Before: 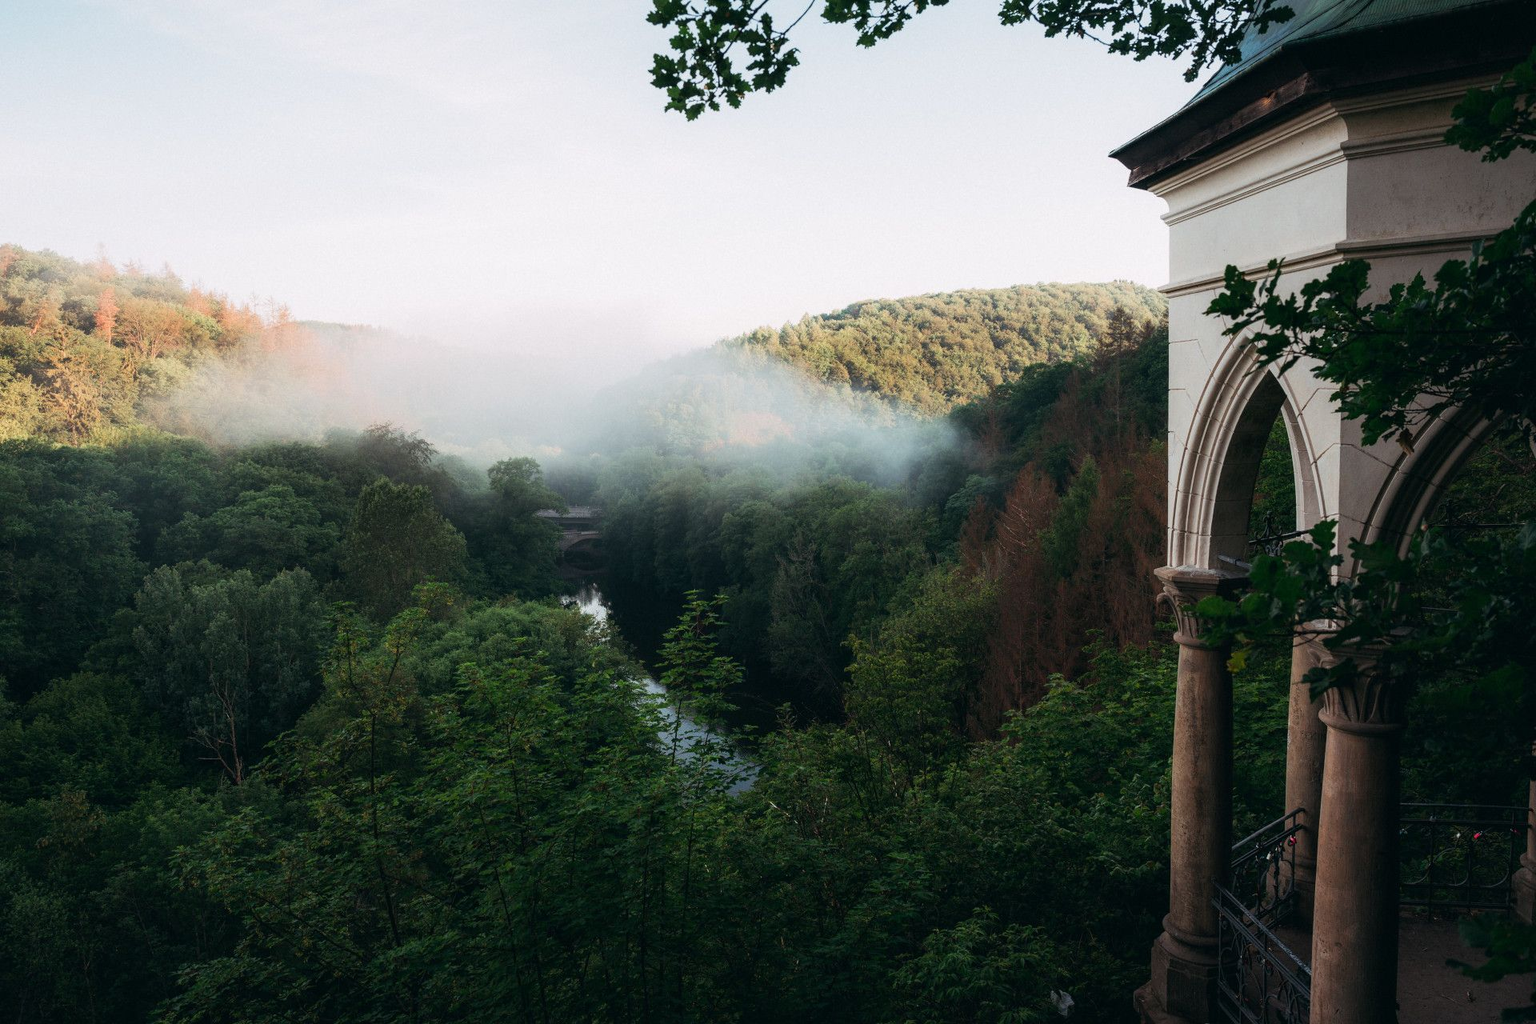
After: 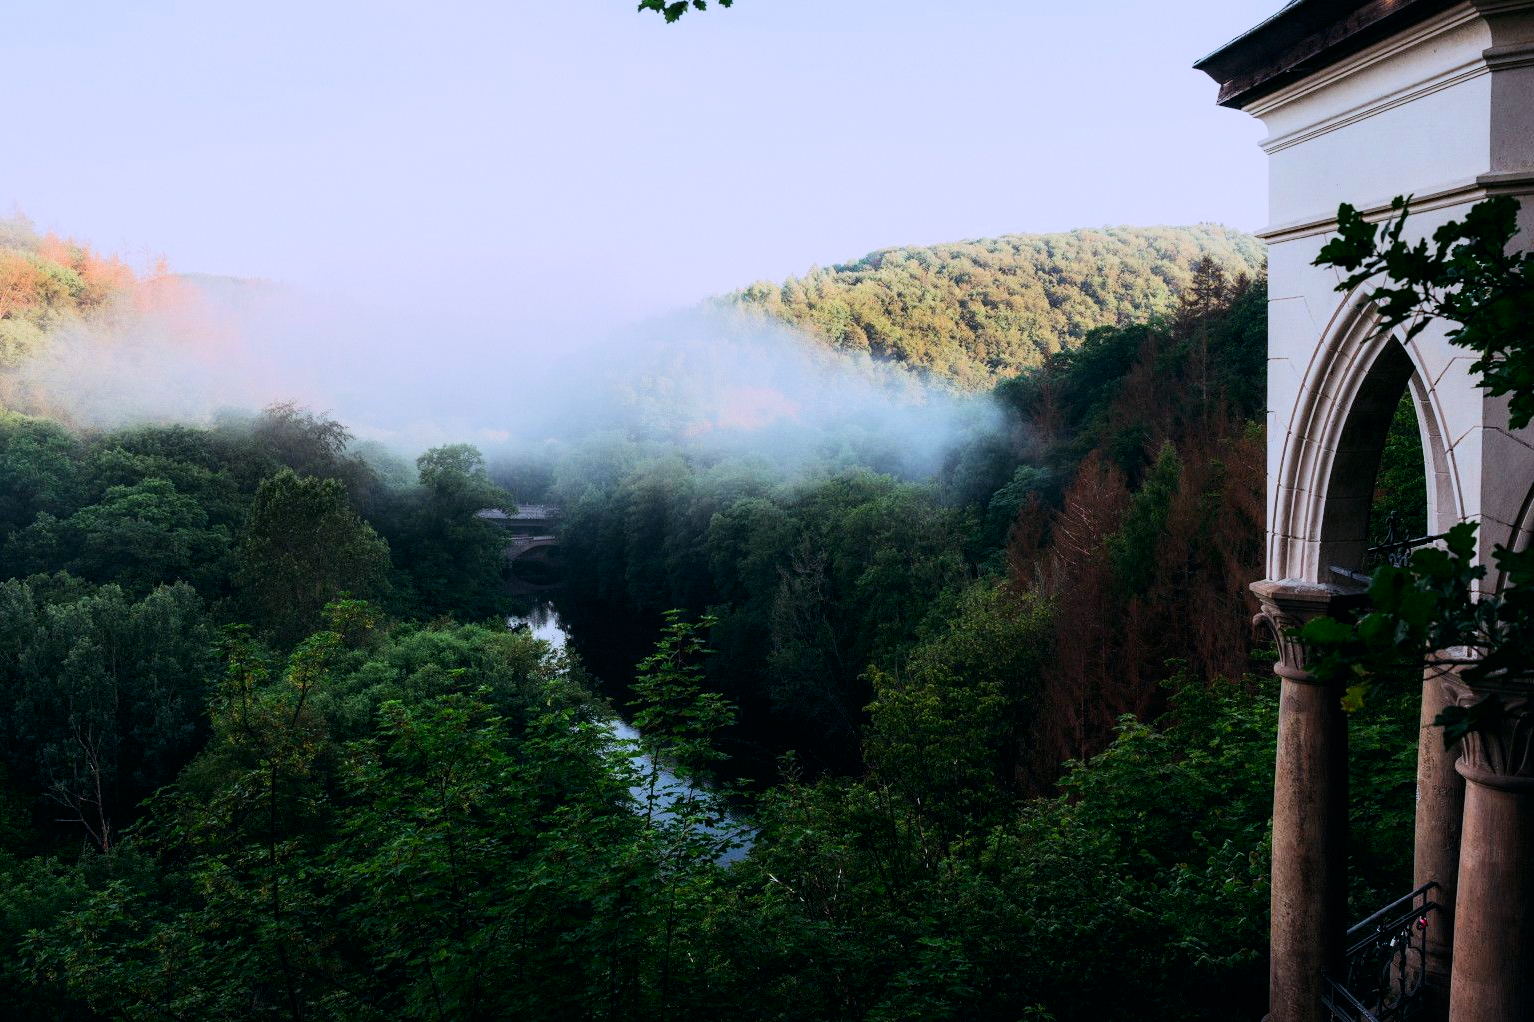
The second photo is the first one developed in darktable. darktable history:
exposure: exposure 0.3 EV, compensate highlight preservation false
crop and rotate: left 10.071%, top 10.071%, right 10.02%, bottom 10.02%
white balance: red 0.967, blue 1.119, emerald 0.756
filmic rgb: black relative exposure -7.65 EV, white relative exposure 4.56 EV, hardness 3.61, color science v6 (2022)
contrast brightness saturation: contrast 0.18, saturation 0.3
